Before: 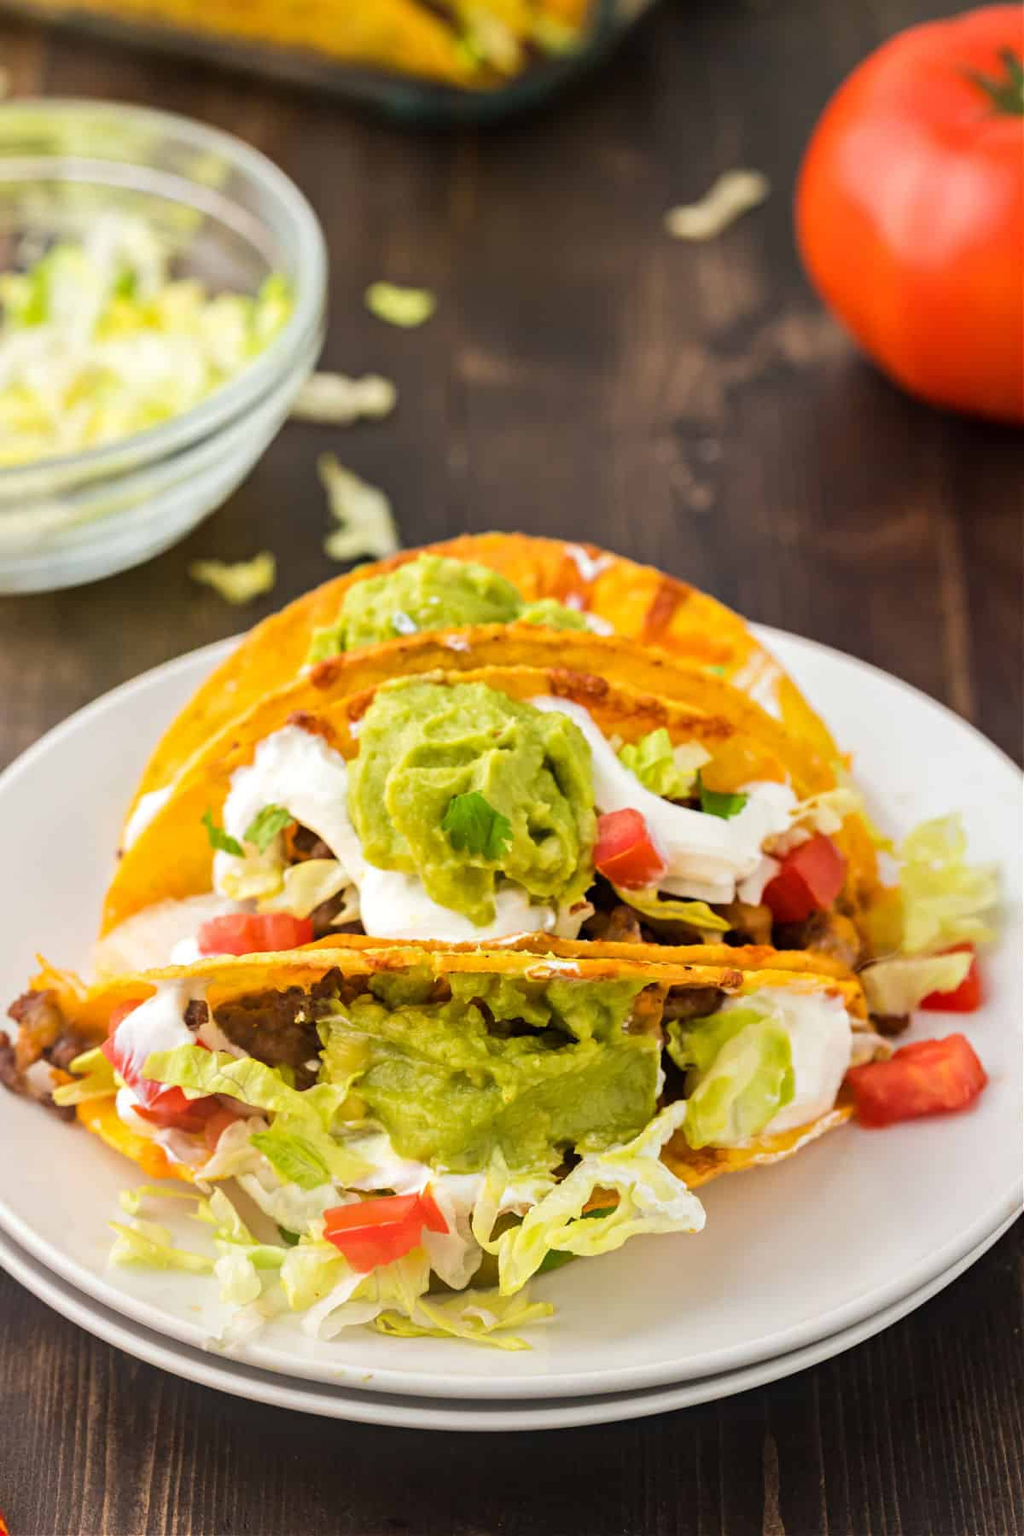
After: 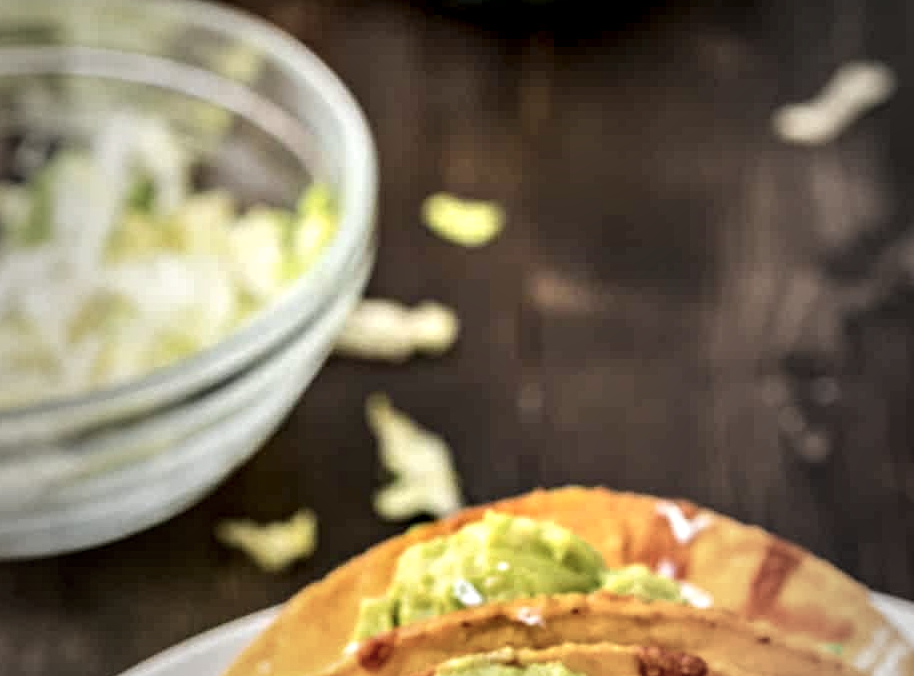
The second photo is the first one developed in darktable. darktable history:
crop: left 0.565%, top 7.637%, right 23.231%, bottom 54.789%
vignetting: fall-off start 18.85%, fall-off radius 137.04%, width/height ratio 0.615, shape 0.584, unbound false
local contrast: highlights 80%, shadows 58%, detail 175%, midtone range 0.608
